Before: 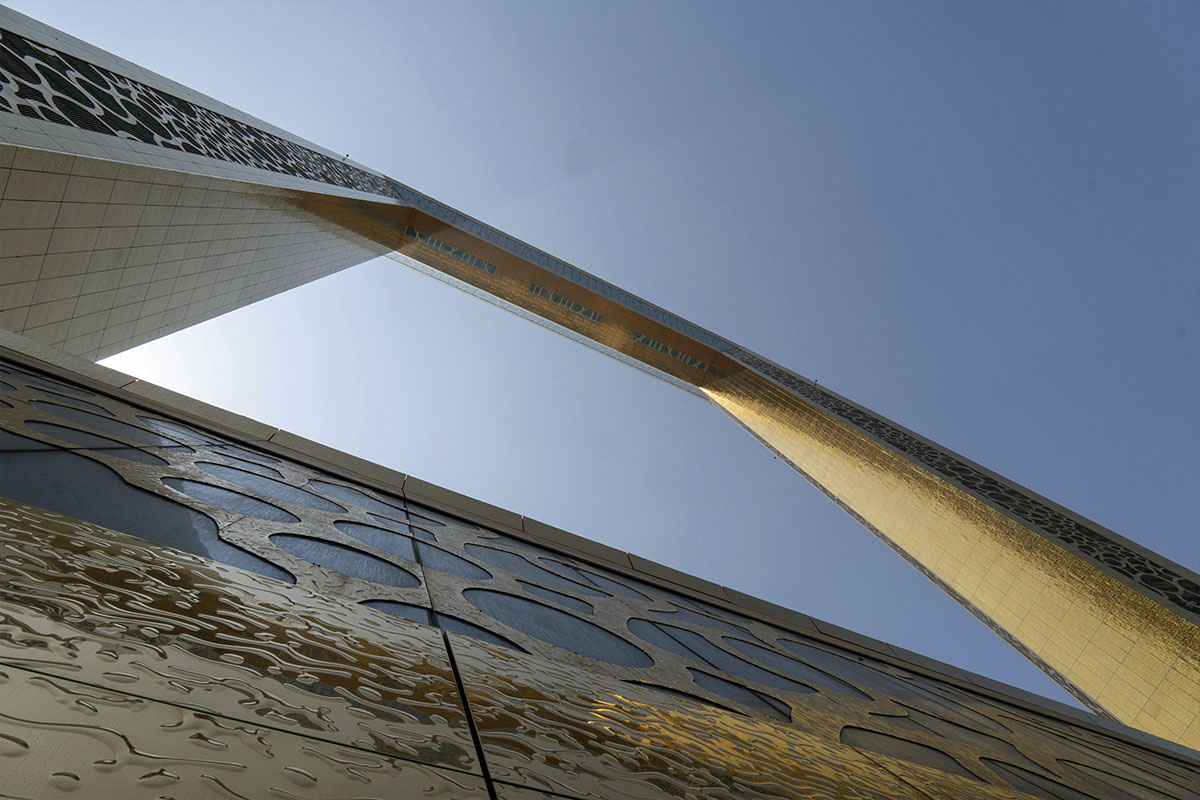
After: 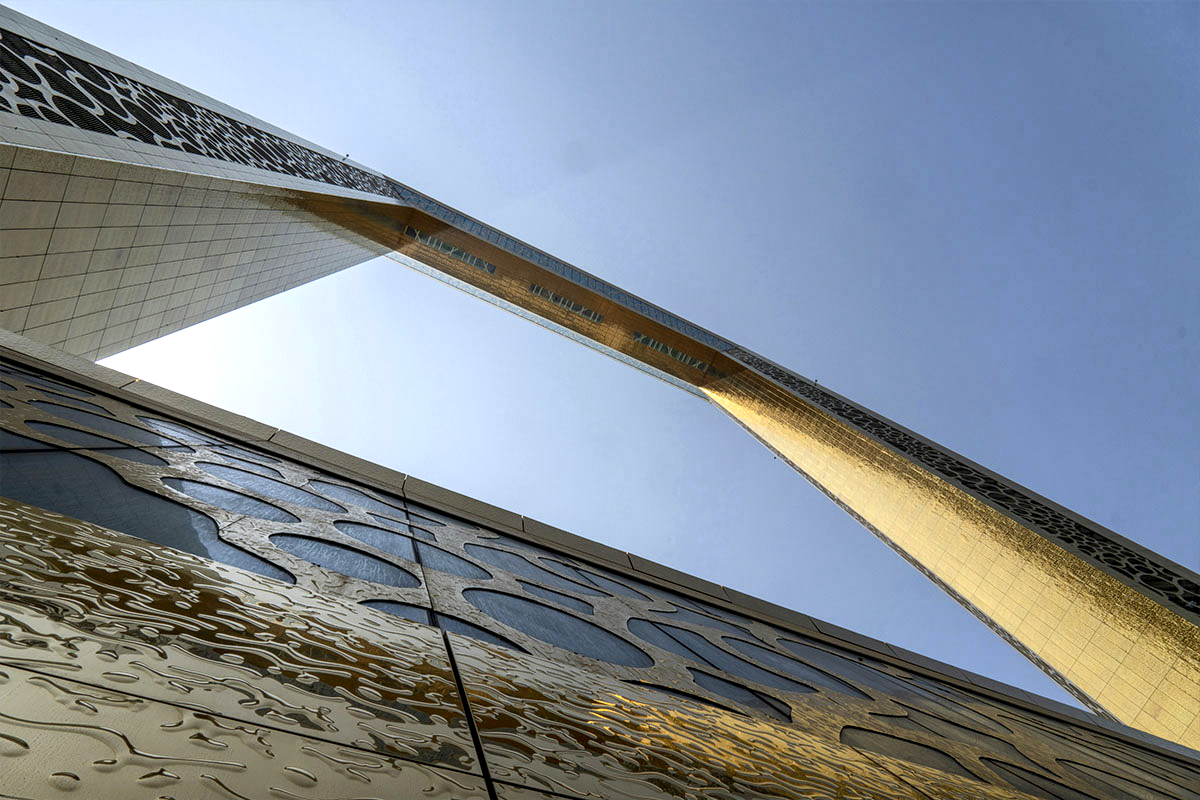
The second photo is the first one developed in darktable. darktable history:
contrast brightness saturation: contrast 0.2, brightness 0.16, saturation 0.22
local contrast: highlights 25%, detail 150%
